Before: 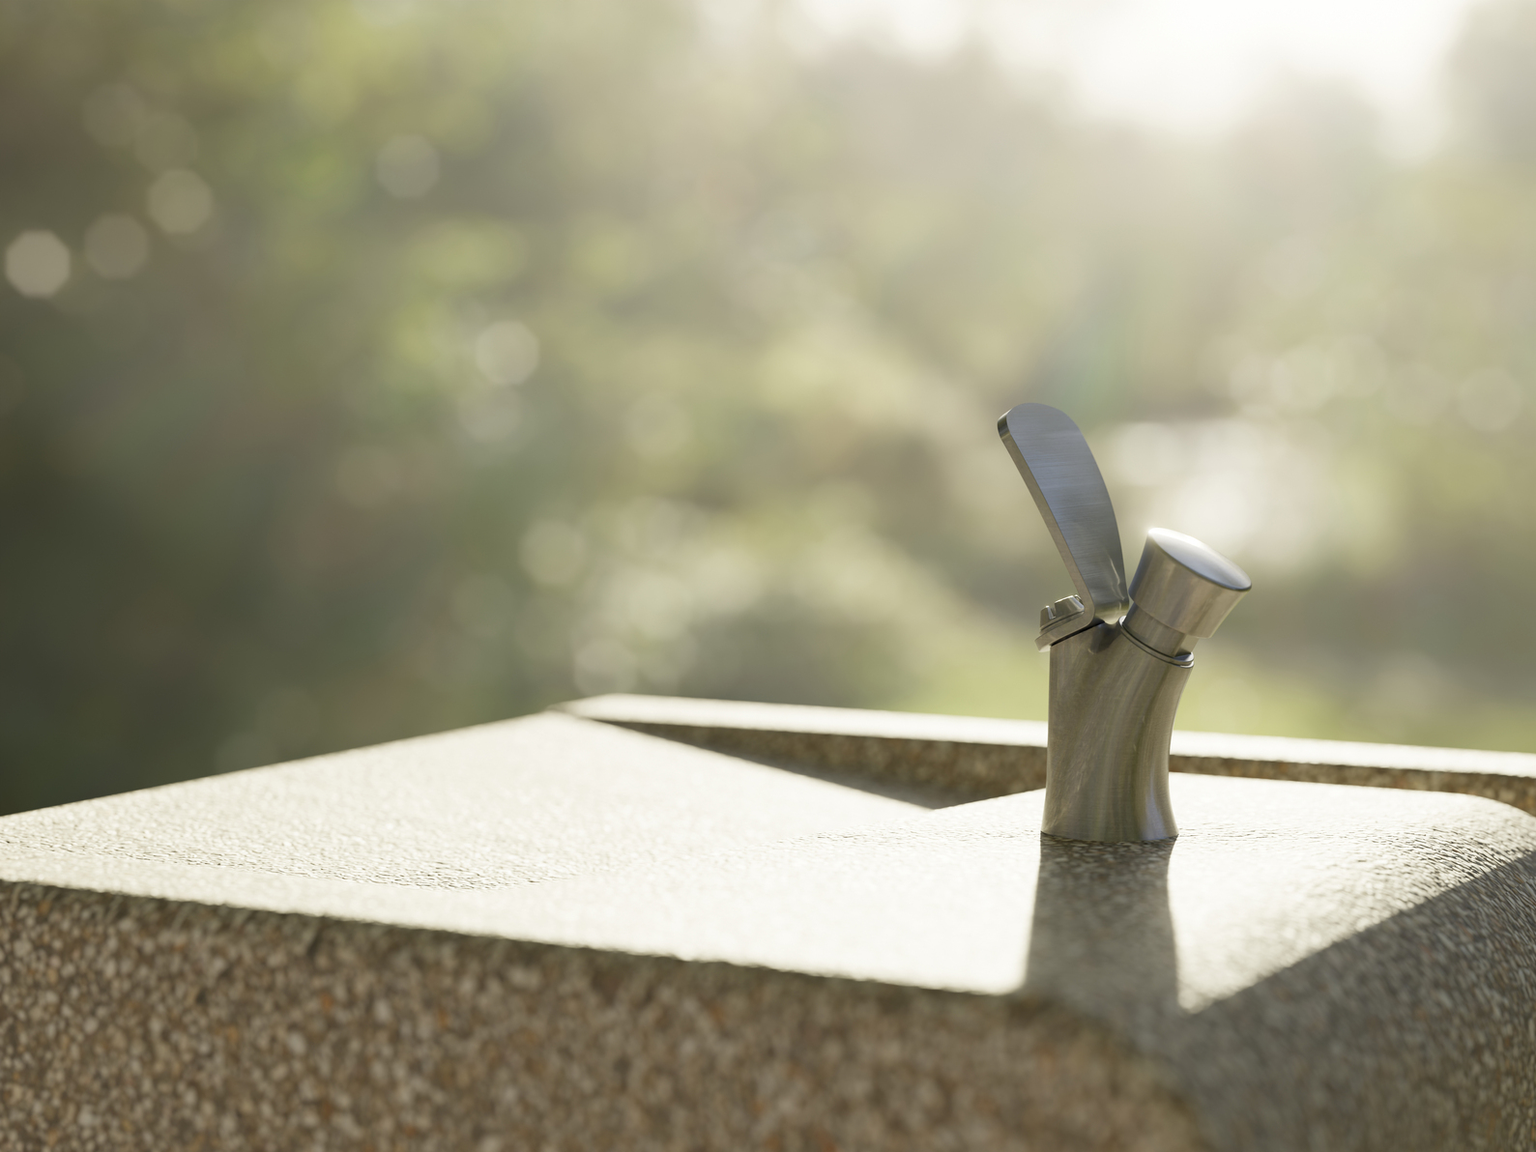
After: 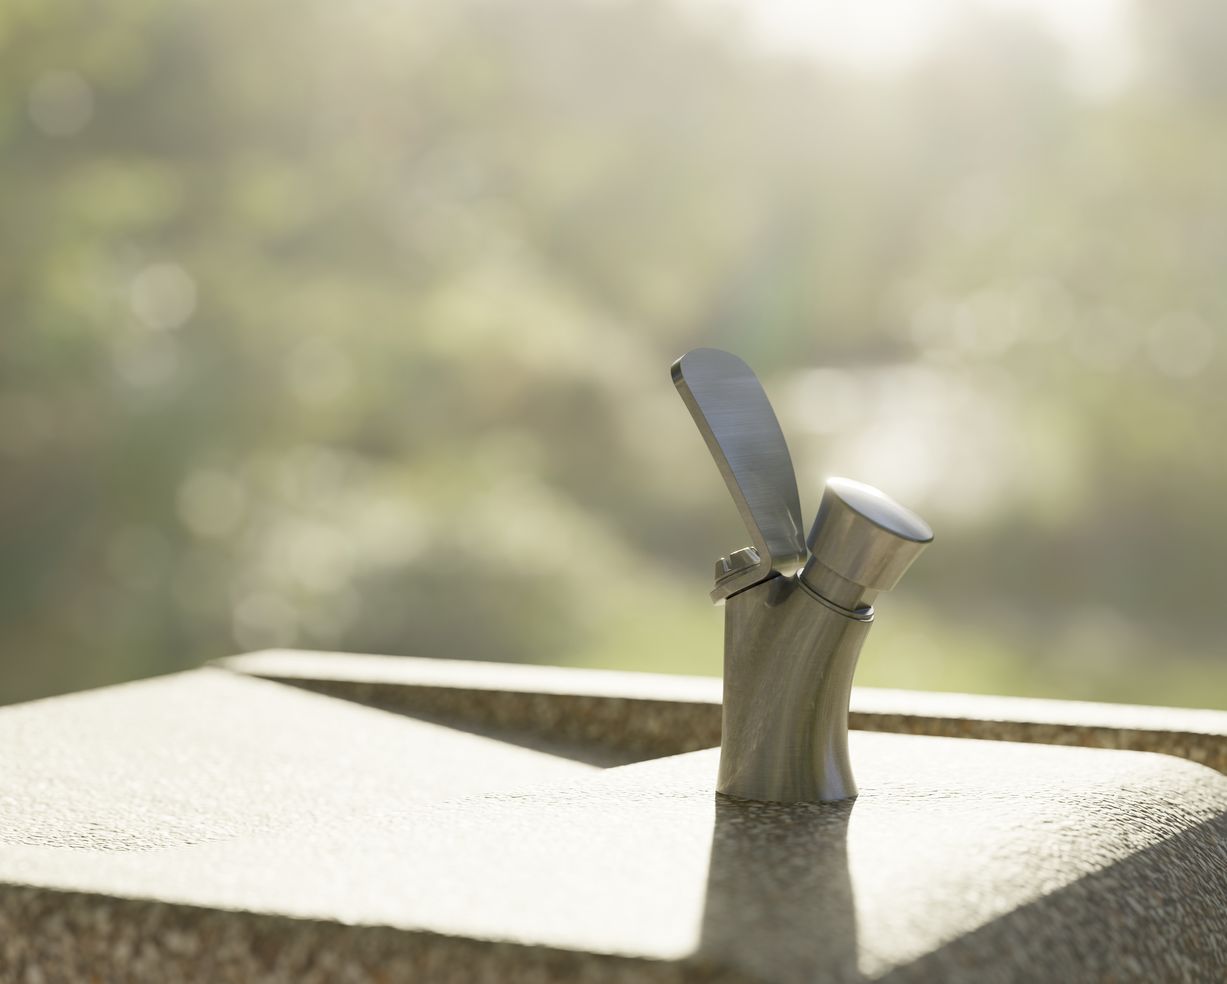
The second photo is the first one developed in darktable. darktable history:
crop: left 22.747%, top 5.858%, bottom 11.578%
